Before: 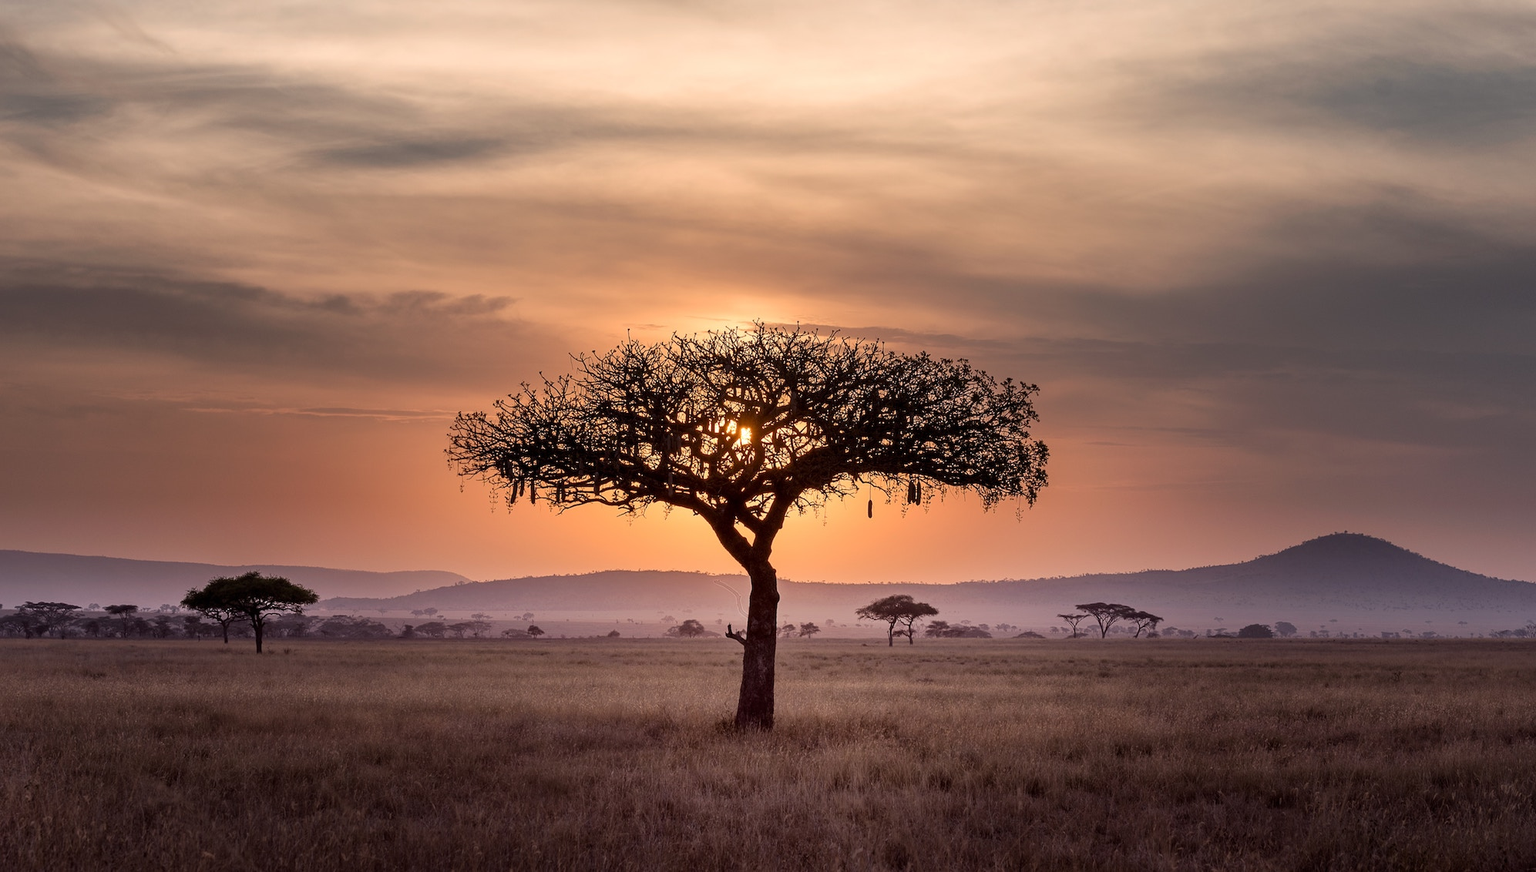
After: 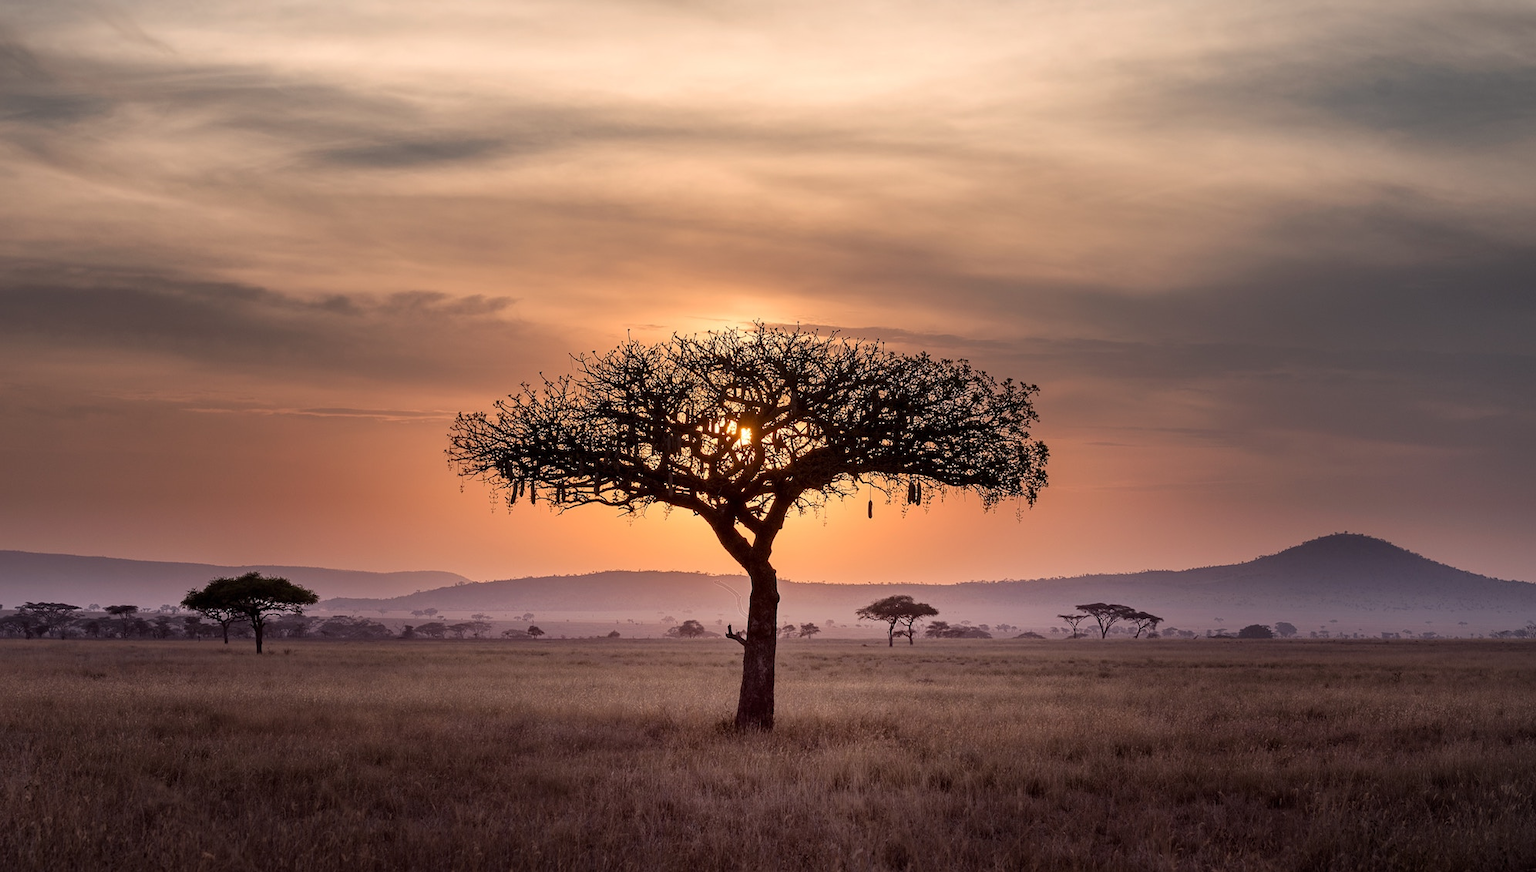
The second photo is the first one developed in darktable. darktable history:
vignetting: fall-off start 99.26%, brightness -0.414, saturation -0.29, center (-0.08, 0.072), width/height ratio 1.303
